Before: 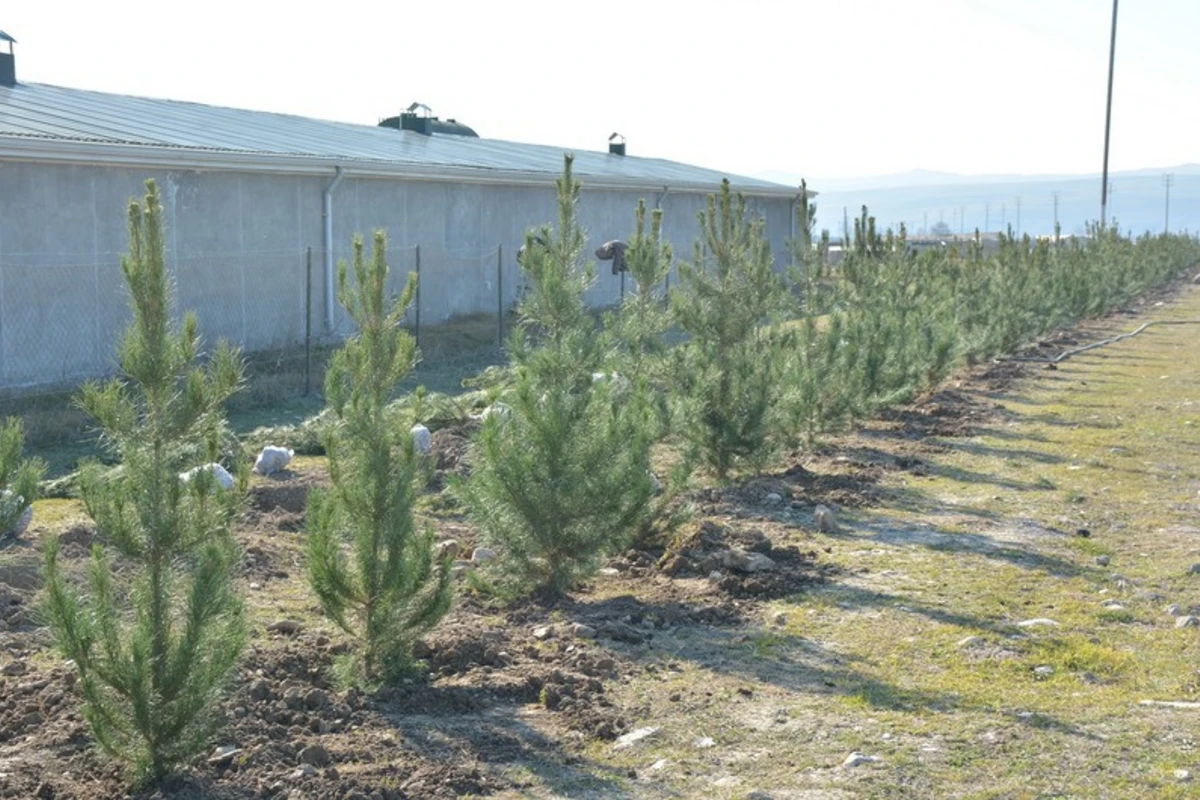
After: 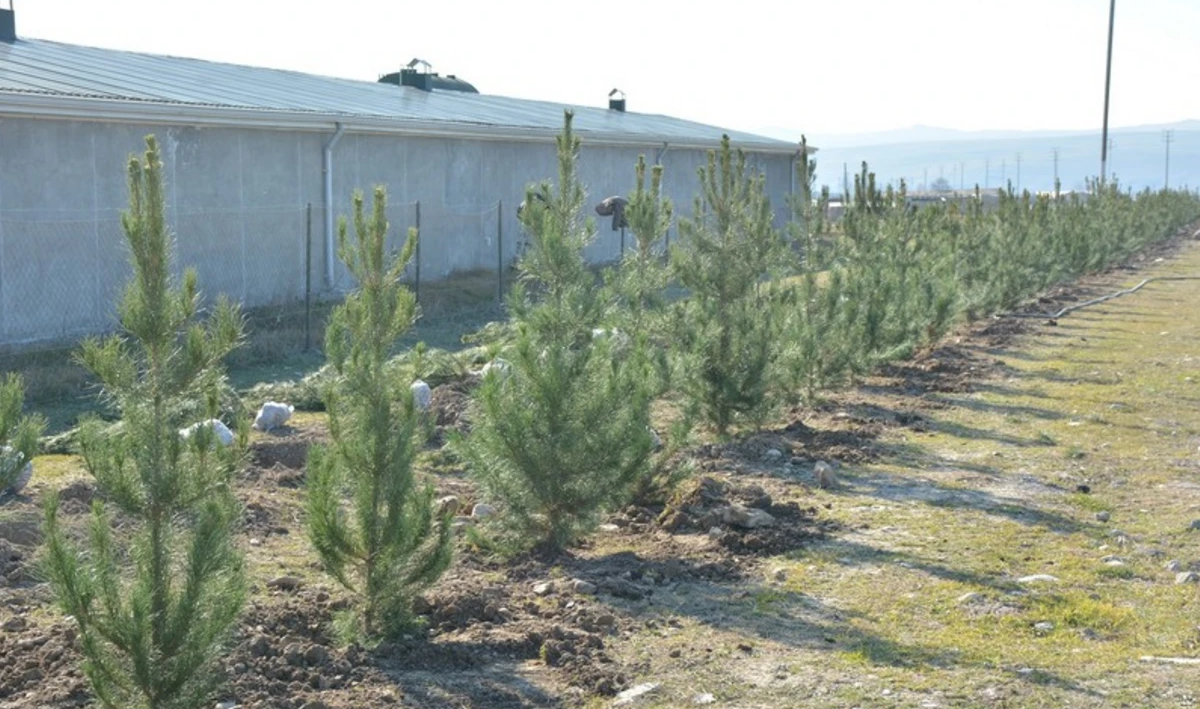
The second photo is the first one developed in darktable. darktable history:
crop and rotate: top 5.543%, bottom 5.761%
